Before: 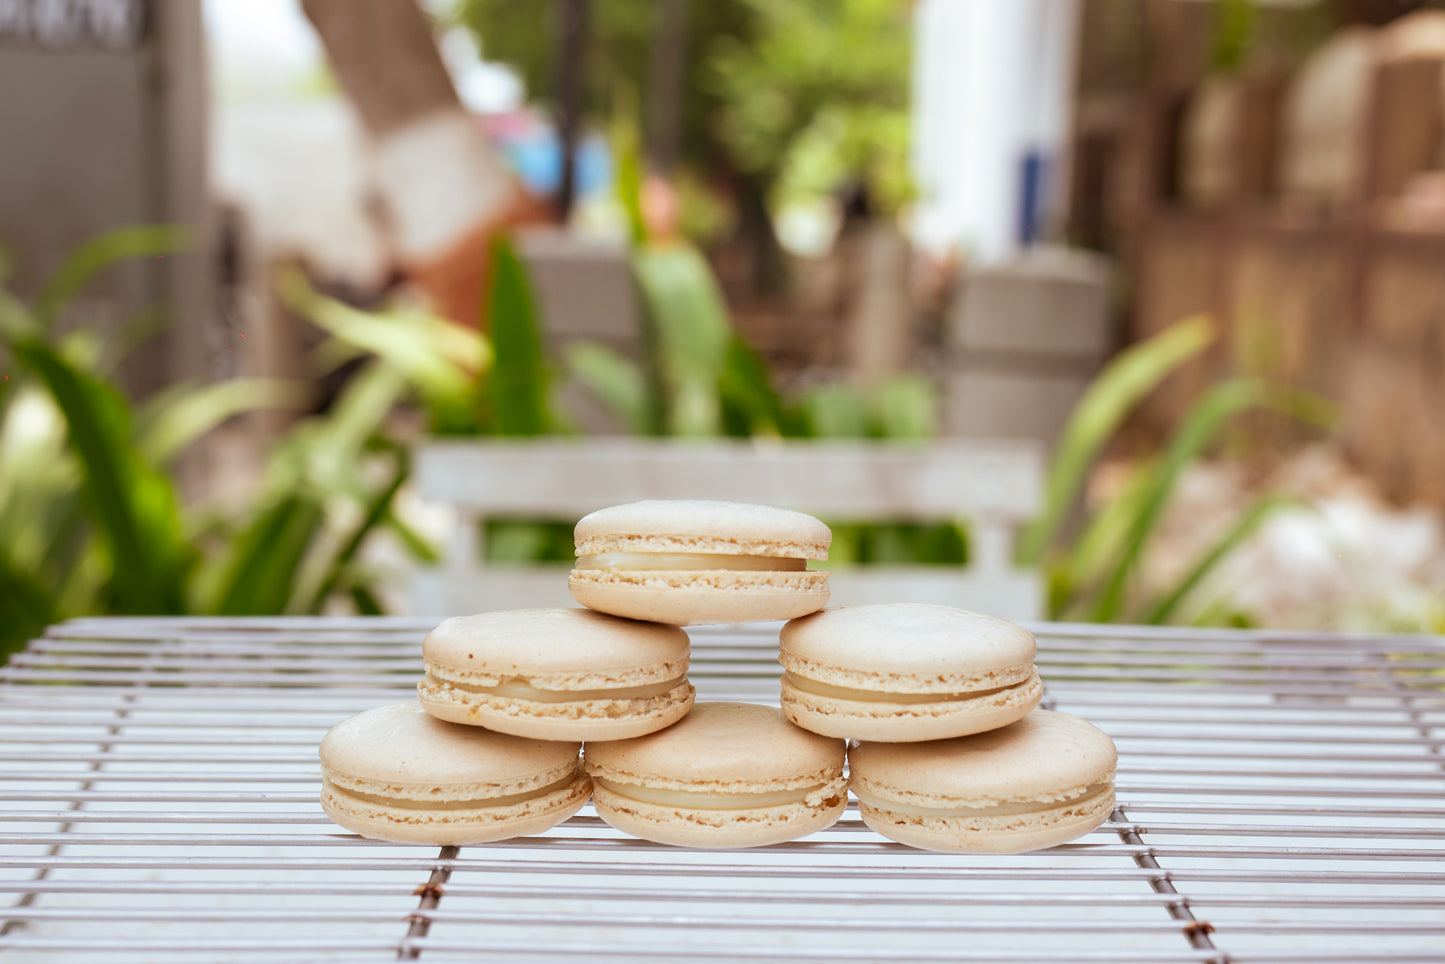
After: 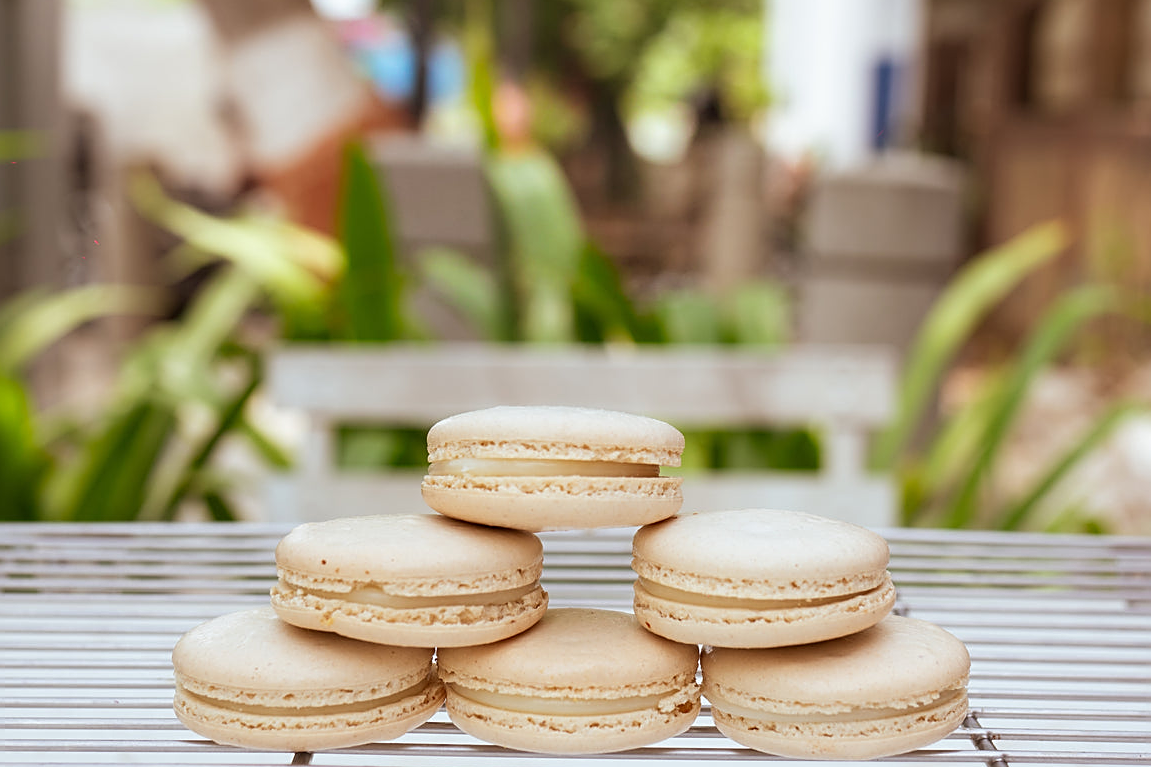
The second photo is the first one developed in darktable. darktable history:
crop and rotate: left 10.24%, top 9.836%, right 10.066%, bottom 10.523%
sharpen: on, module defaults
